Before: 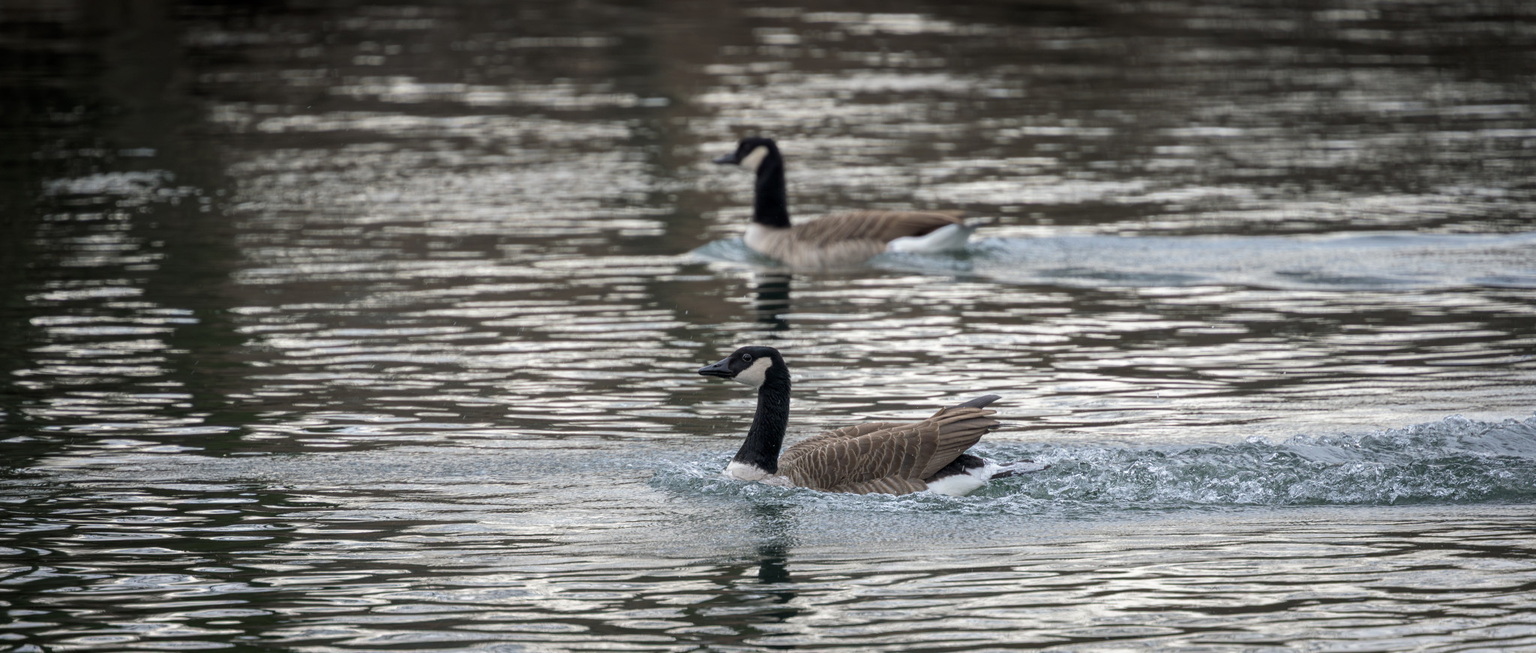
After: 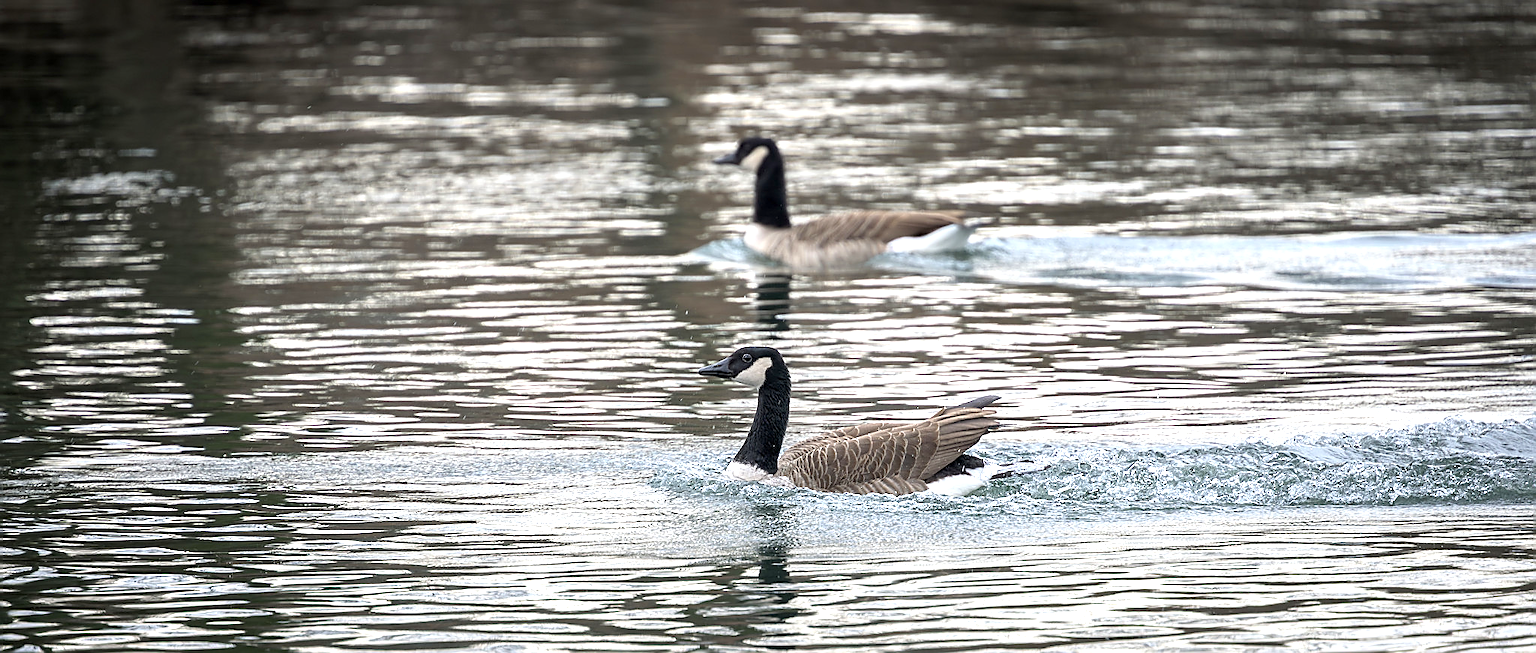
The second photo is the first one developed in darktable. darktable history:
exposure: exposure 0.998 EV, compensate highlight preservation false
sharpen: radius 1.387, amount 1.238, threshold 0.828
